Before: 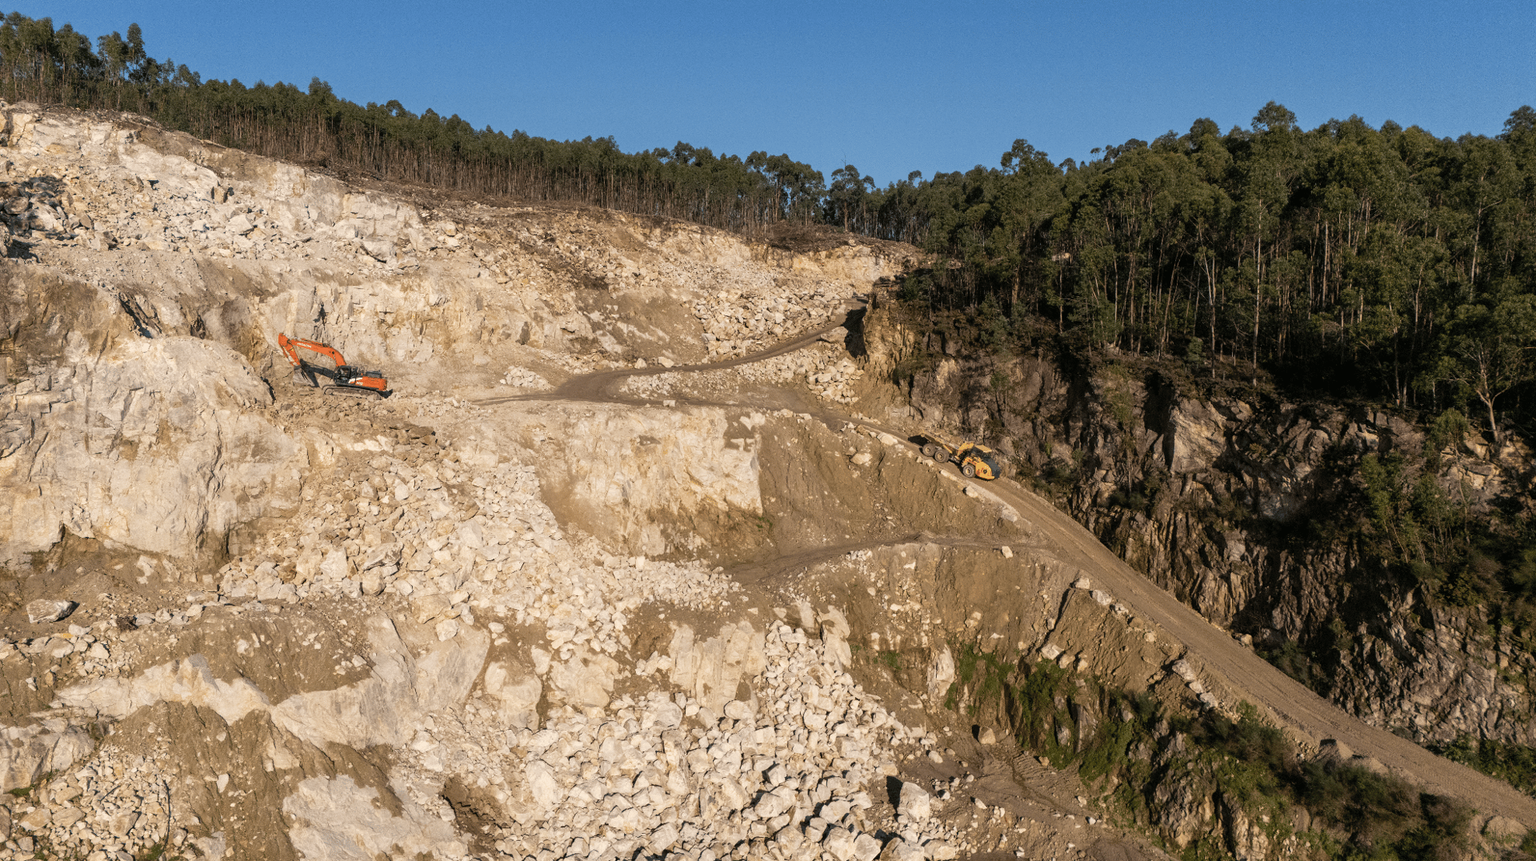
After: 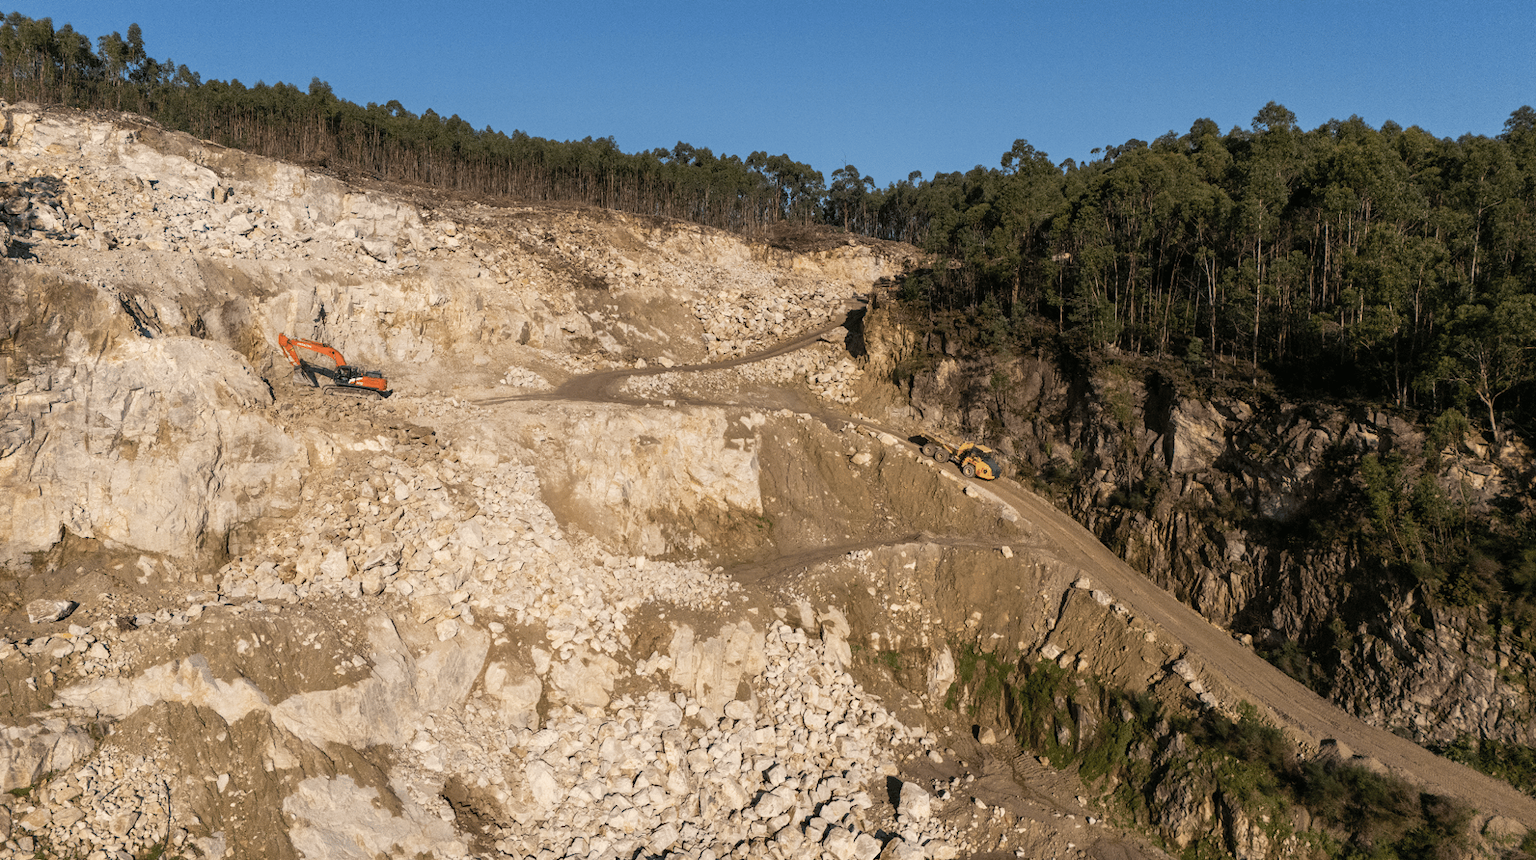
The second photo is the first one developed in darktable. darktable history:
exposure: exposure -0.015 EV, compensate highlight preservation false
